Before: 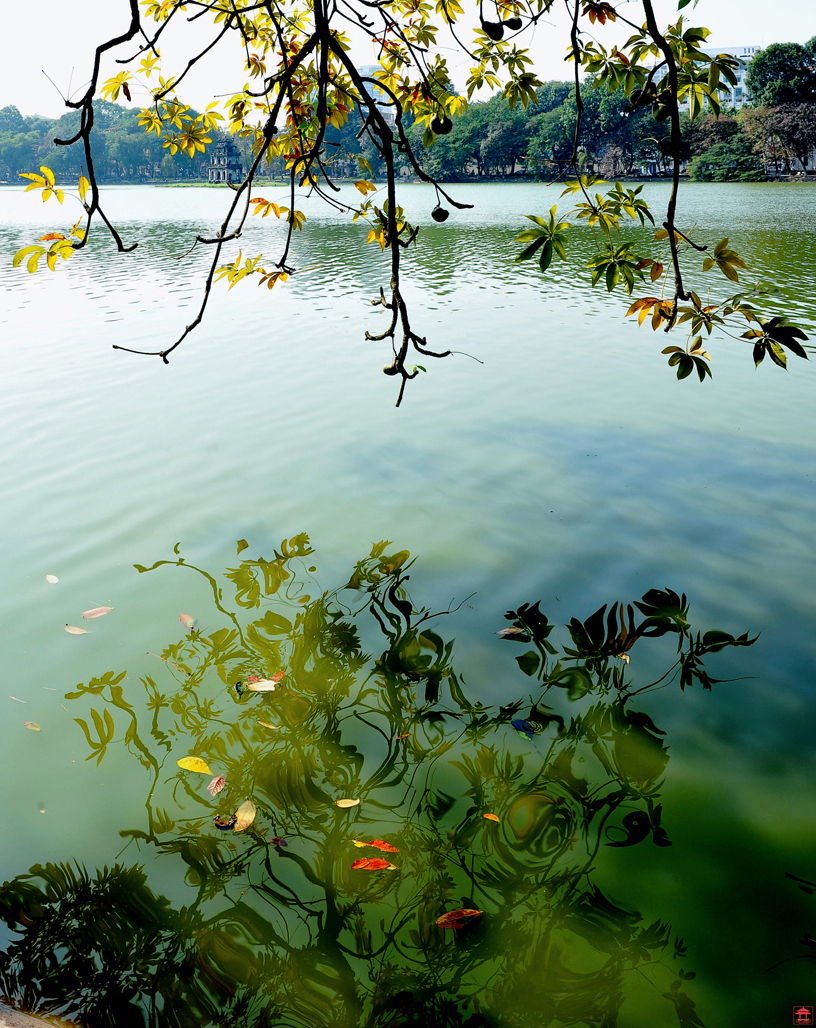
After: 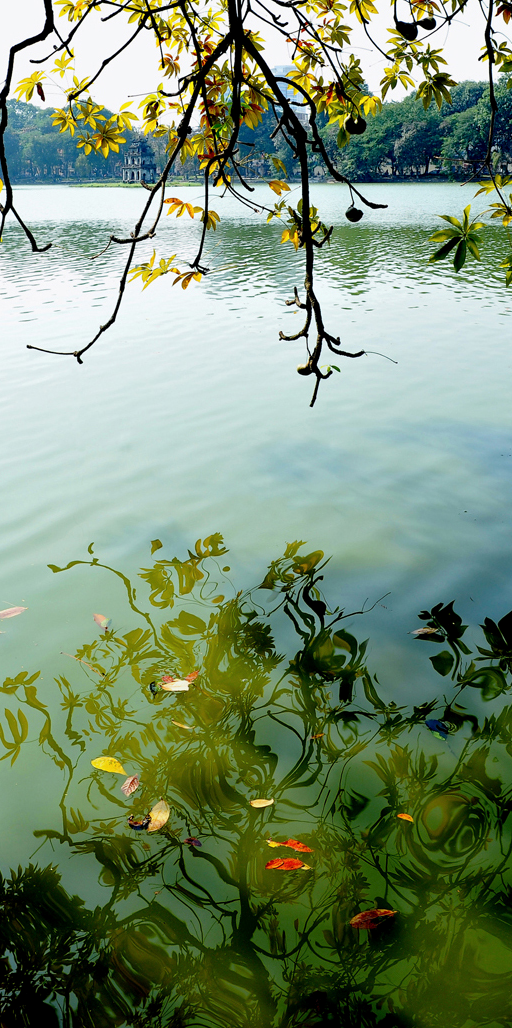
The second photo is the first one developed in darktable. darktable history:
crop: left 10.644%, right 26.528%
exposure: black level correction 0.001, compensate highlight preservation false
